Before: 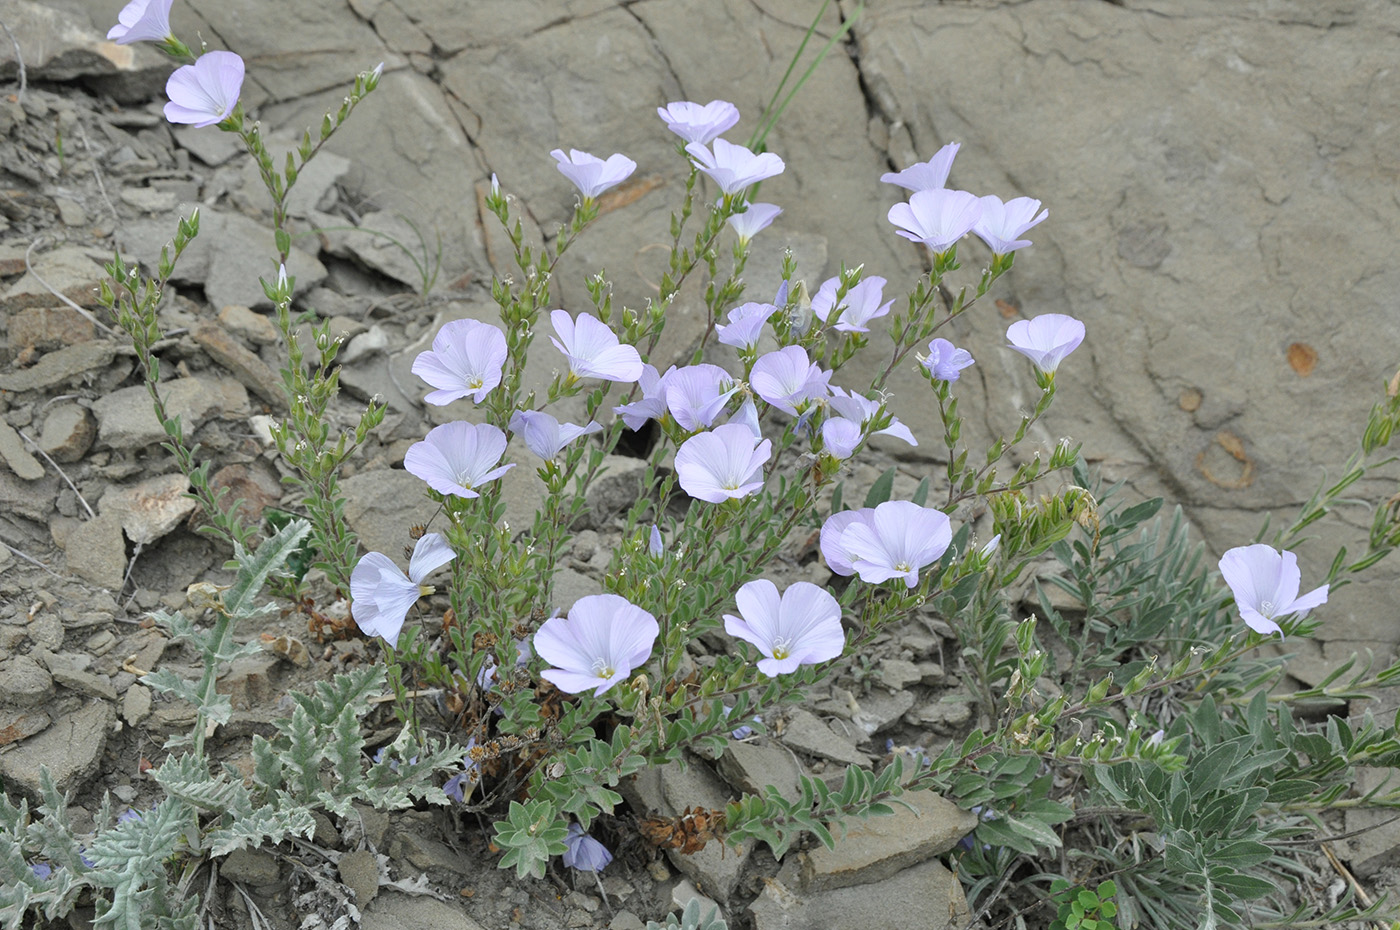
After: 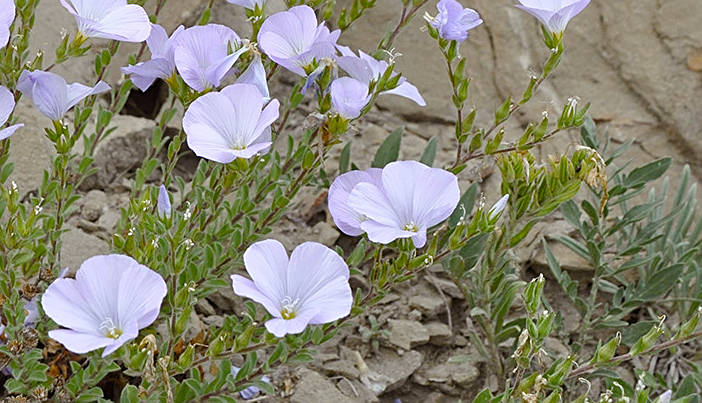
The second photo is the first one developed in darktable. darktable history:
sharpen: on, module defaults
crop: left 35.209%, top 36.575%, right 14.583%, bottom 20.03%
color balance rgb: power › chroma 1.031%, power › hue 28.22°, perceptual saturation grading › global saturation 20%, perceptual saturation grading › highlights -49.563%, perceptual saturation grading › shadows 25.903%, global vibrance 39.331%
